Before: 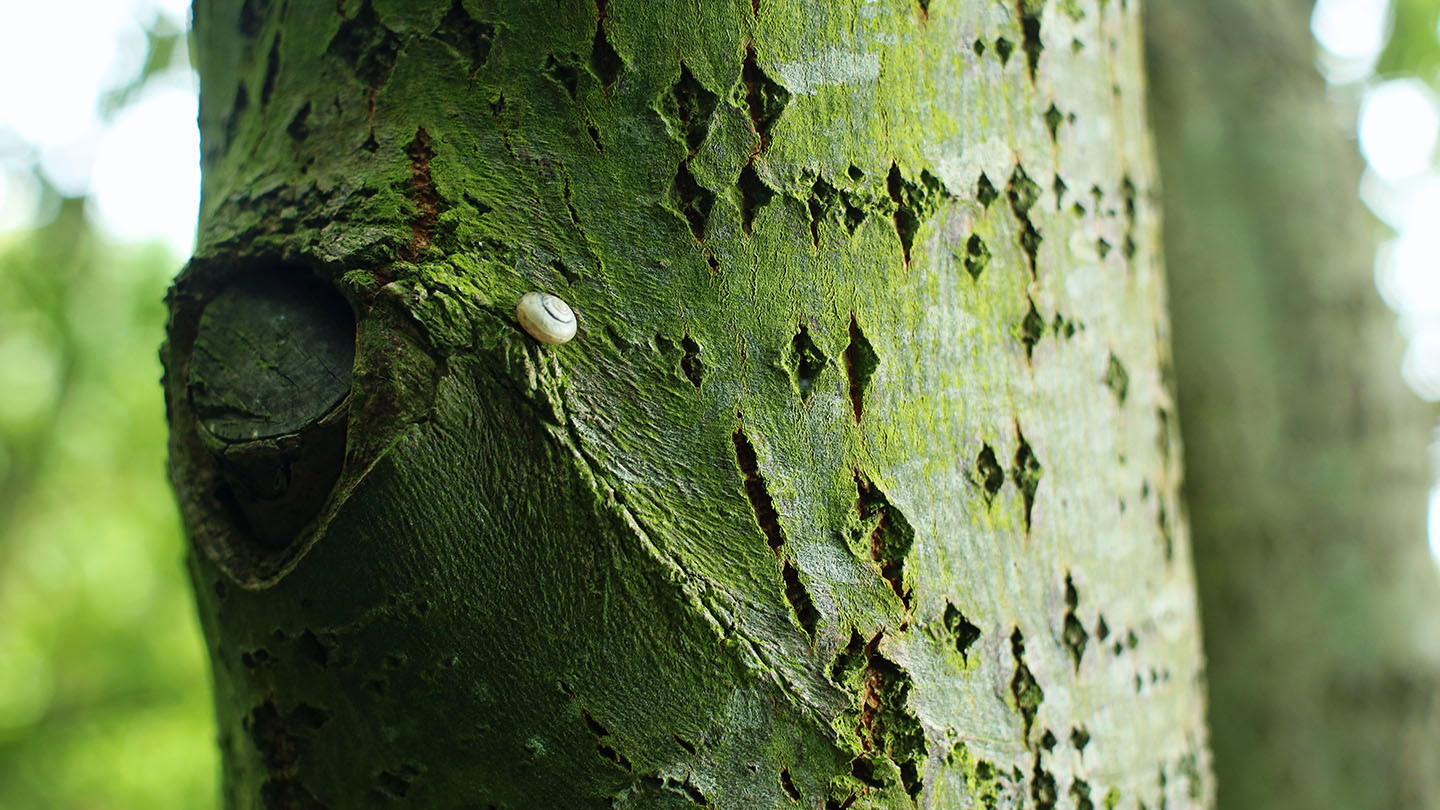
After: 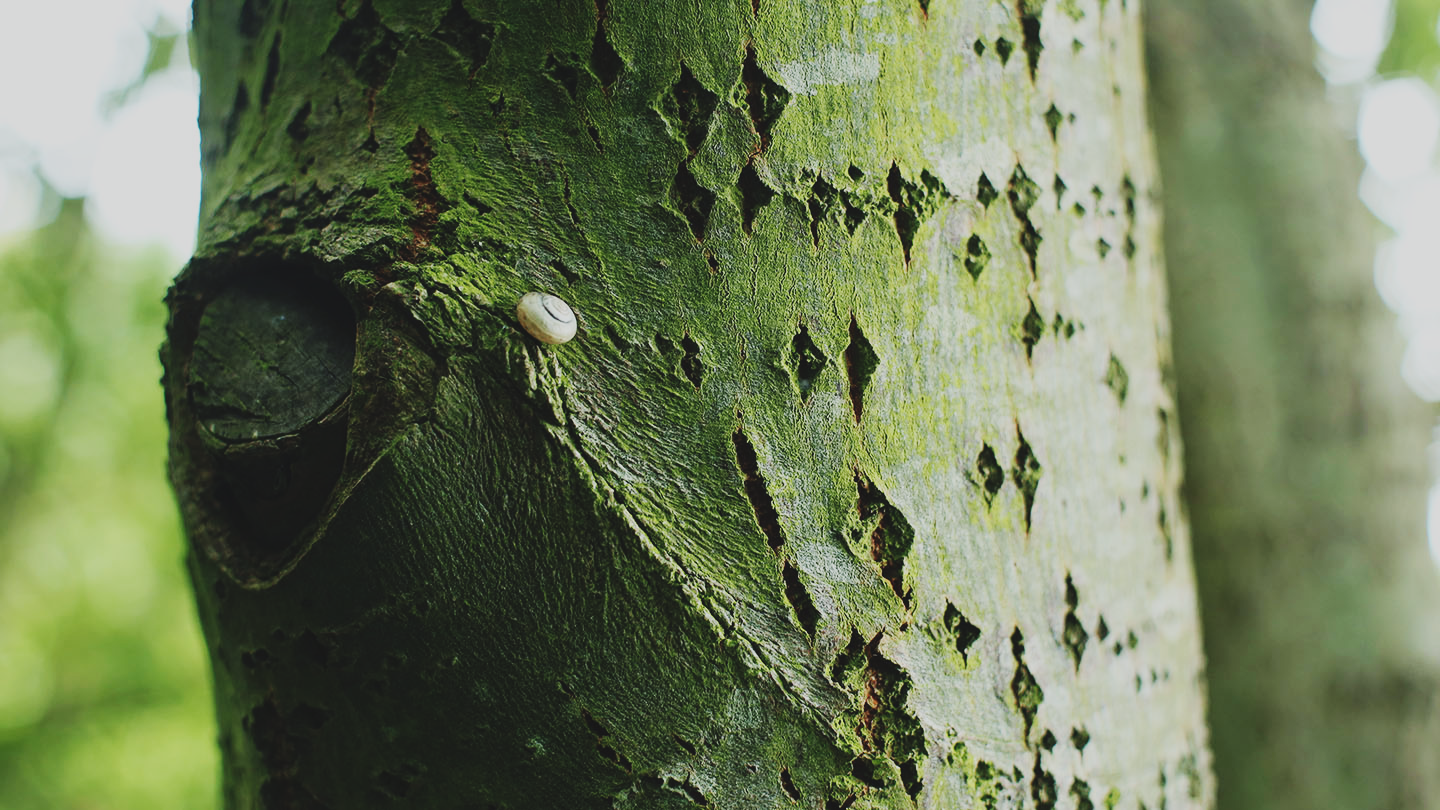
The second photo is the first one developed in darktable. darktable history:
white balance: emerald 1
sigmoid: skew -0.2, preserve hue 0%, red attenuation 0.1, red rotation 0.035, green attenuation 0.1, green rotation -0.017, blue attenuation 0.15, blue rotation -0.052, base primaries Rec2020
exposure: black level correction -0.023, exposure -0.039 EV, compensate highlight preservation false
